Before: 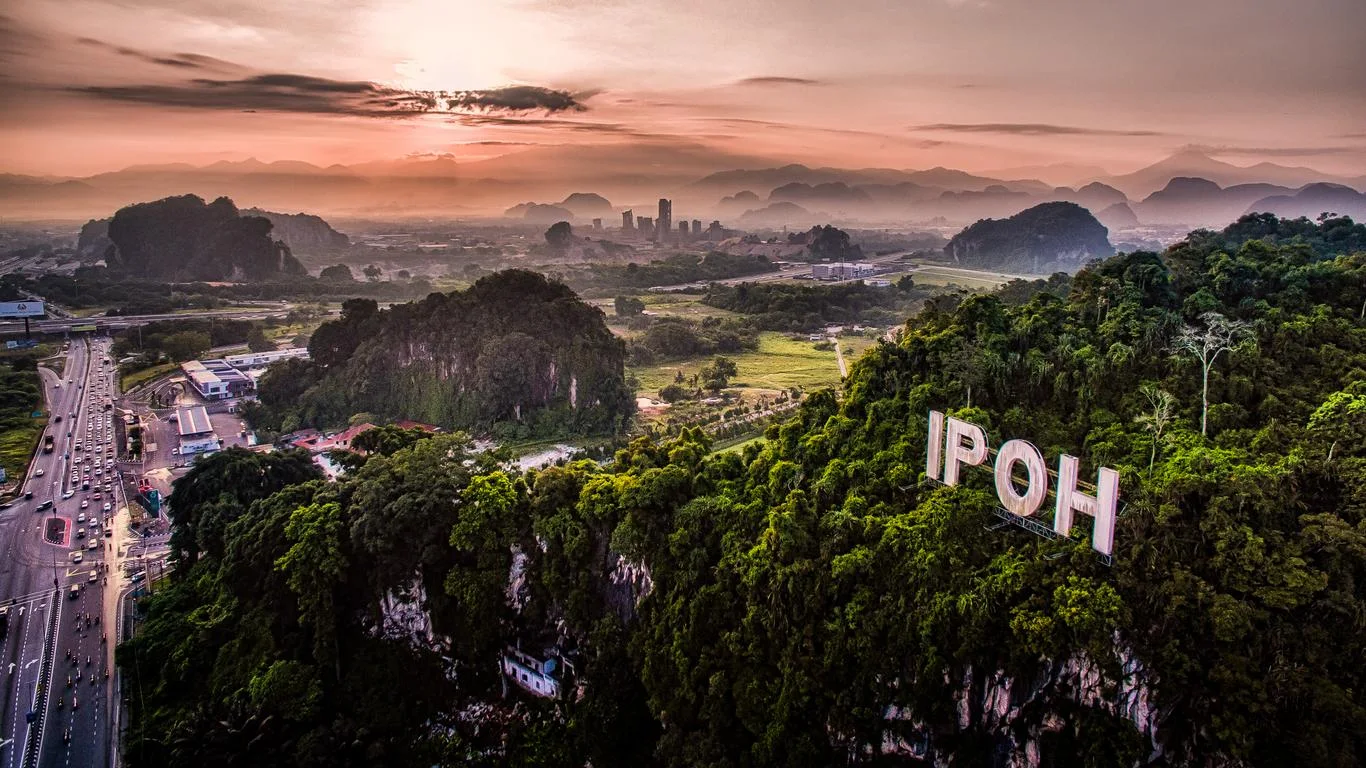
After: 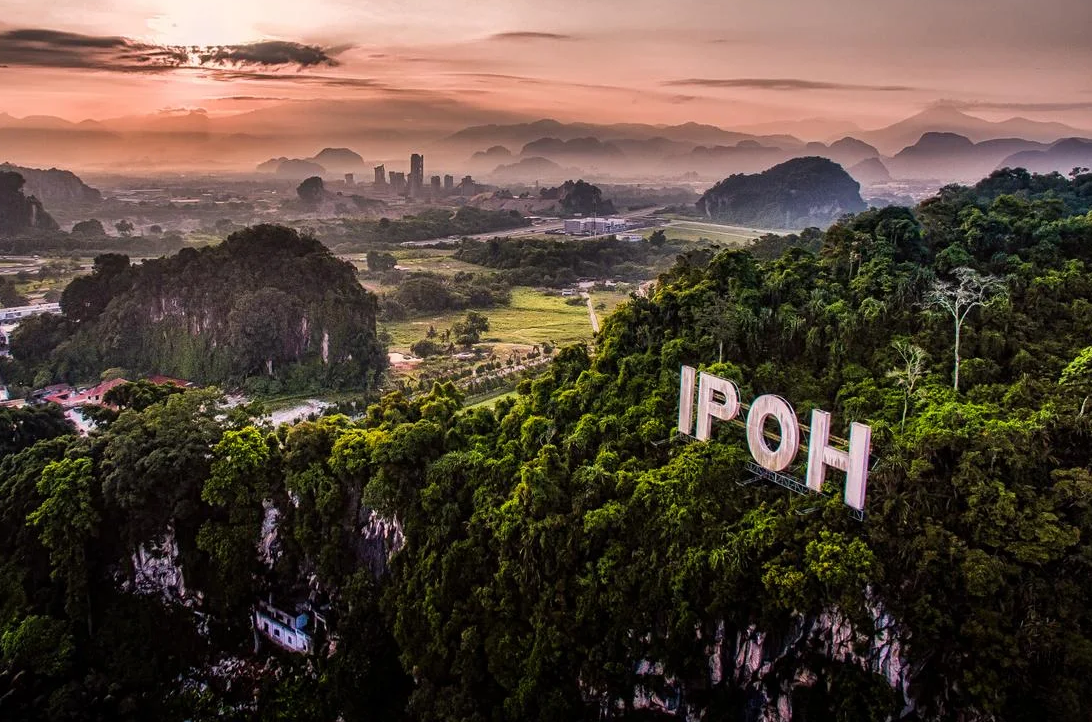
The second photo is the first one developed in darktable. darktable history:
crop and rotate: left 18.164%, top 5.872%, right 1.843%
